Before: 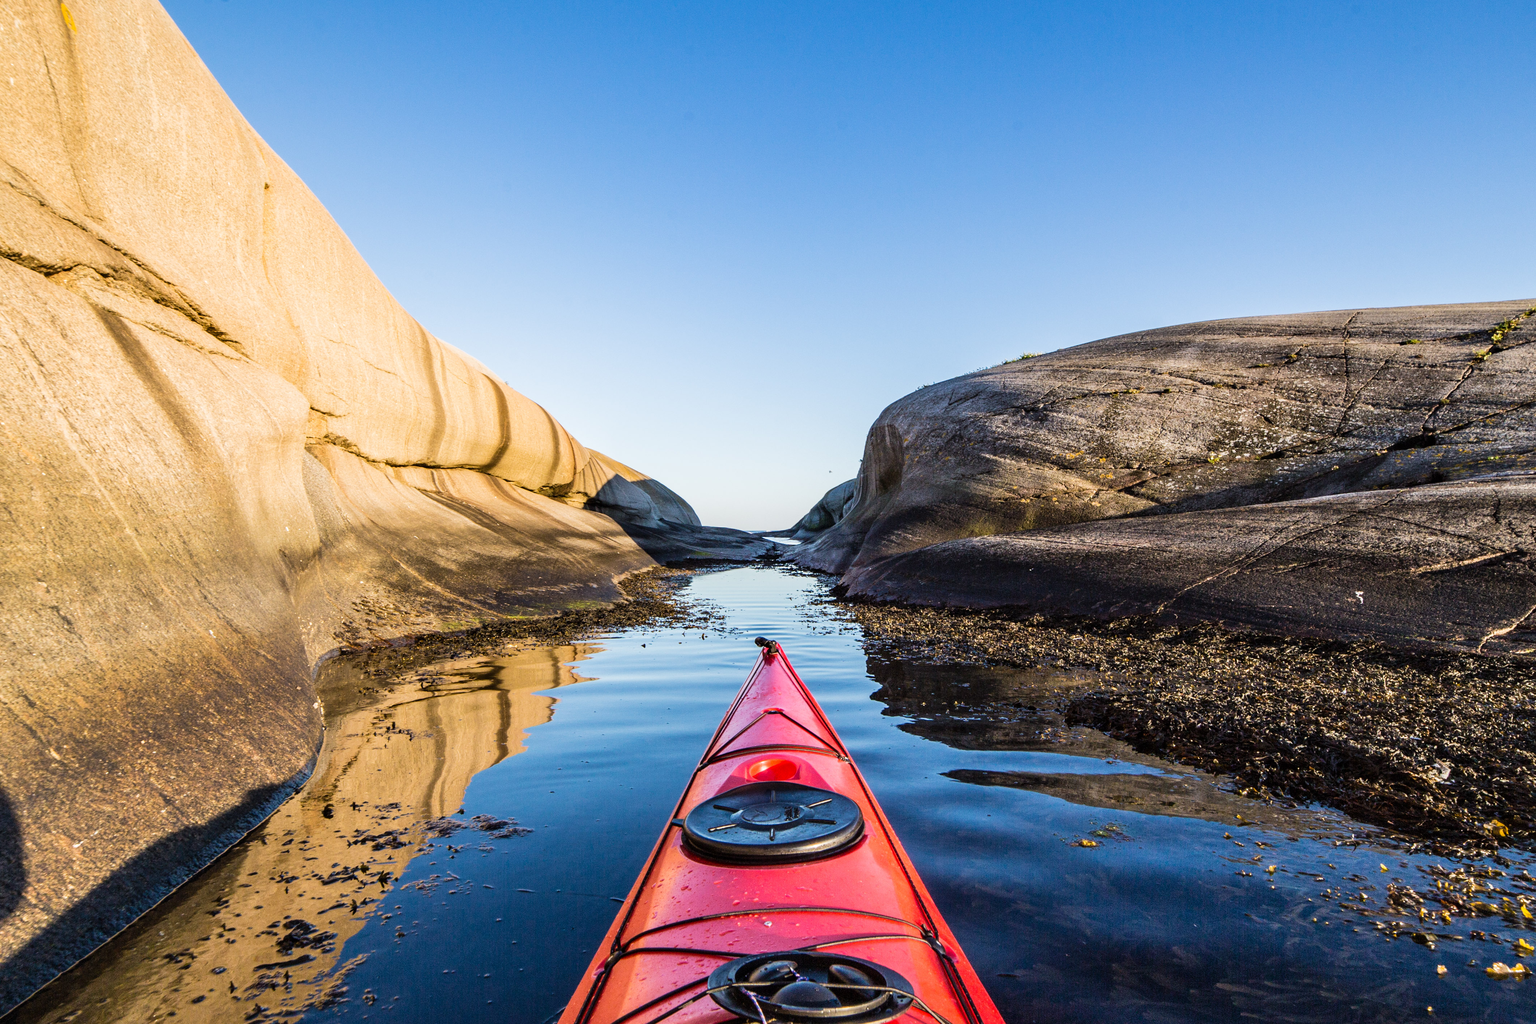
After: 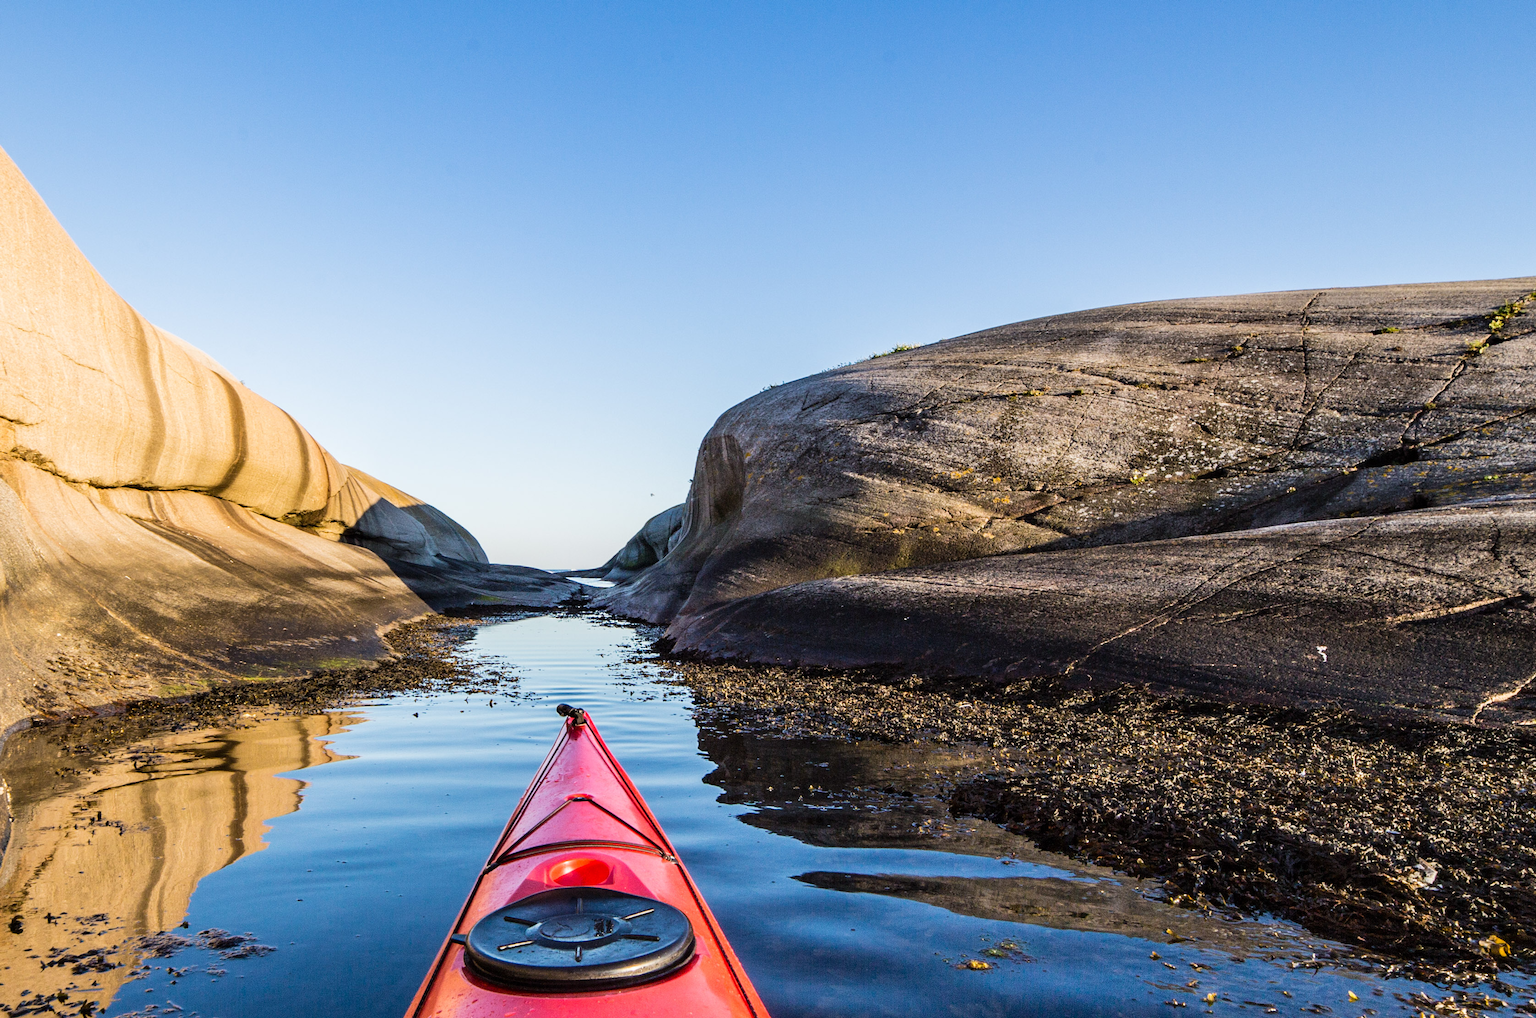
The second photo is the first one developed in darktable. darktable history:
crop and rotate: left 20.541%, top 7.936%, right 0.455%, bottom 13.442%
